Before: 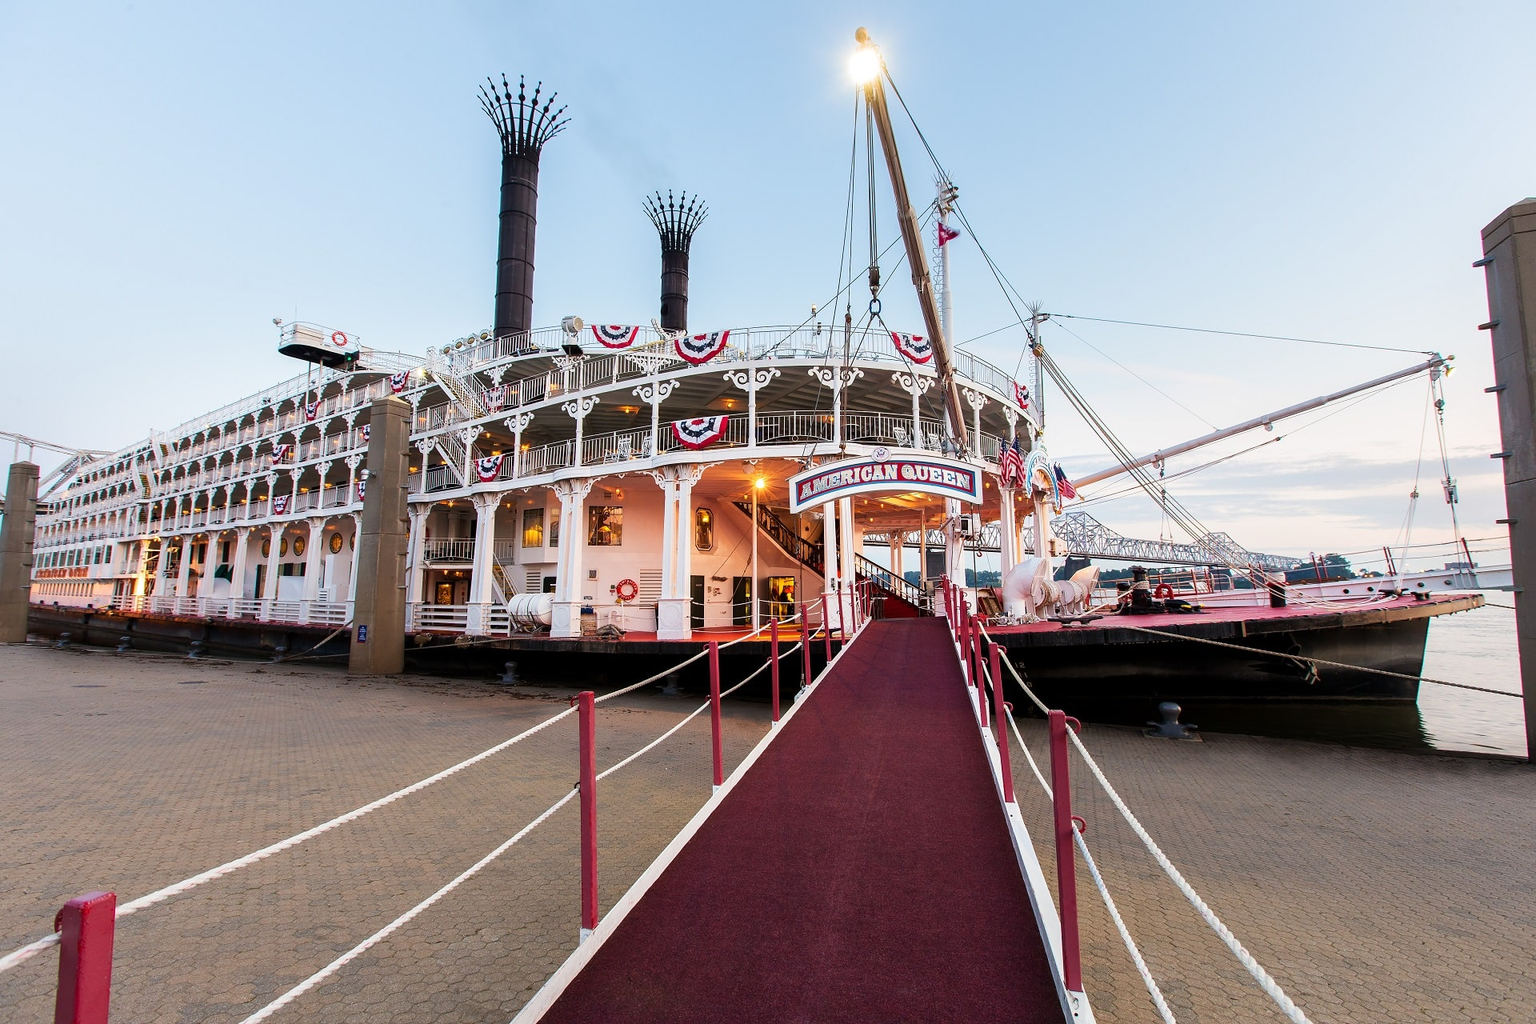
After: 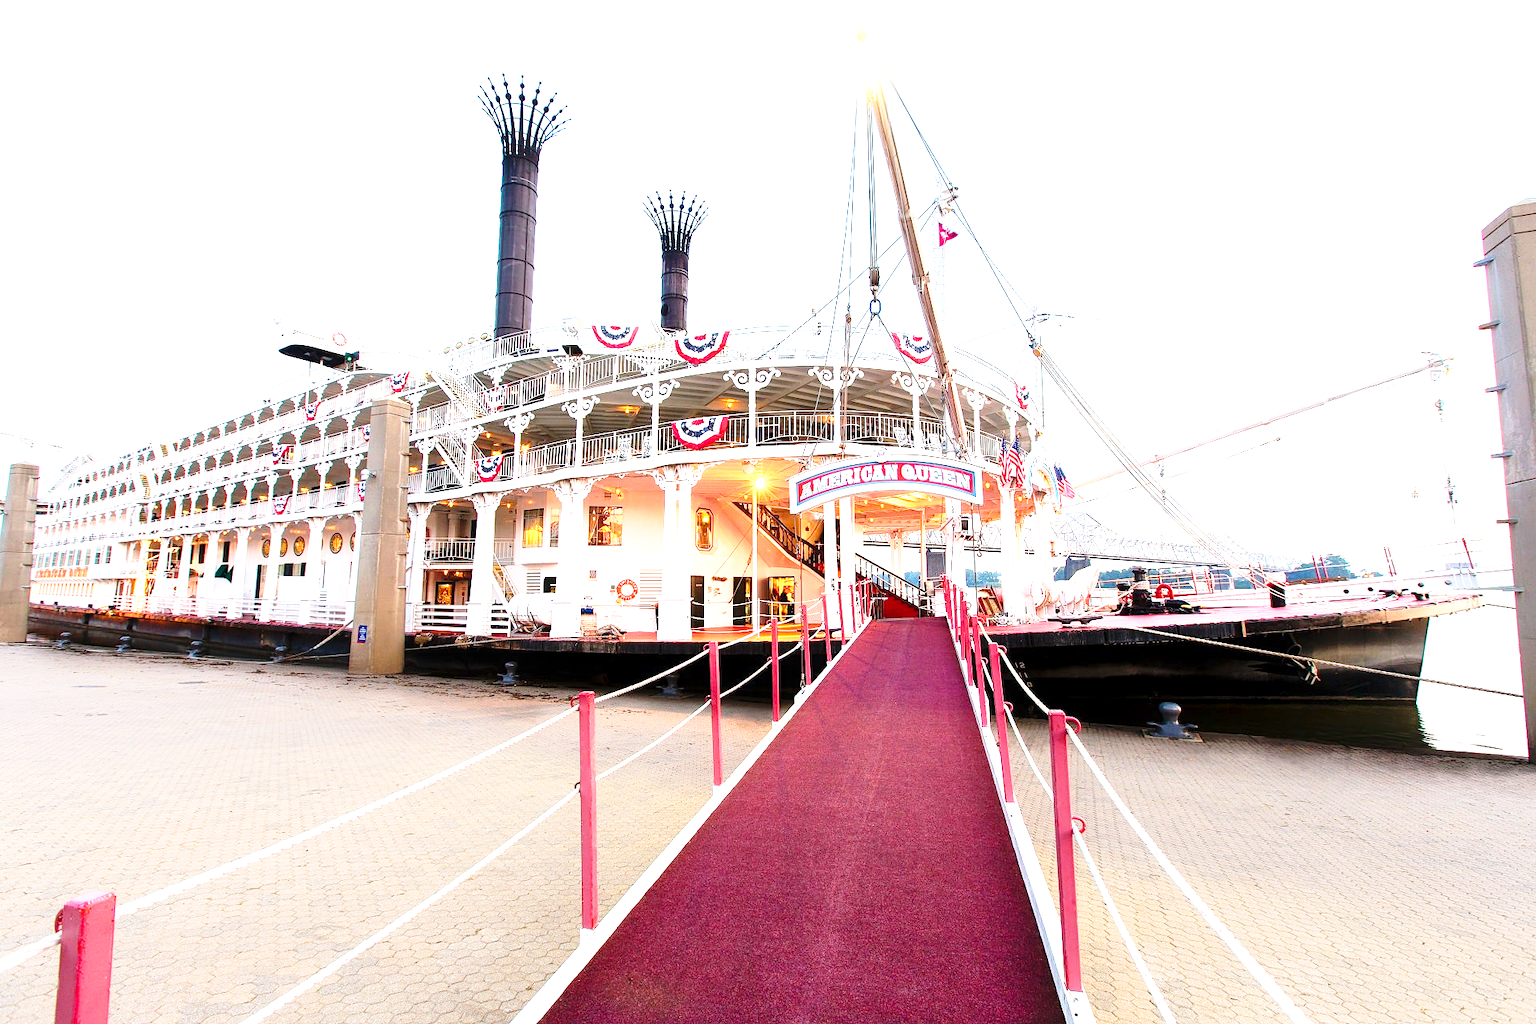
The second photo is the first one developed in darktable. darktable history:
contrast equalizer: octaves 7, y [[0.5, 0.486, 0.447, 0.446, 0.489, 0.5], [0.5 ×6], [0.5 ×6], [0 ×6], [0 ×6]]
contrast brightness saturation: contrast 0.071
base curve: curves: ch0 [(0, 0) (0.028, 0.03) (0.121, 0.232) (0.46, 0.748) (0.859, 0.968) (1, 1)], preserve colors none
exposure: black level correction 0.001, exposure 1.399 EV, compensate highlight preservation false
